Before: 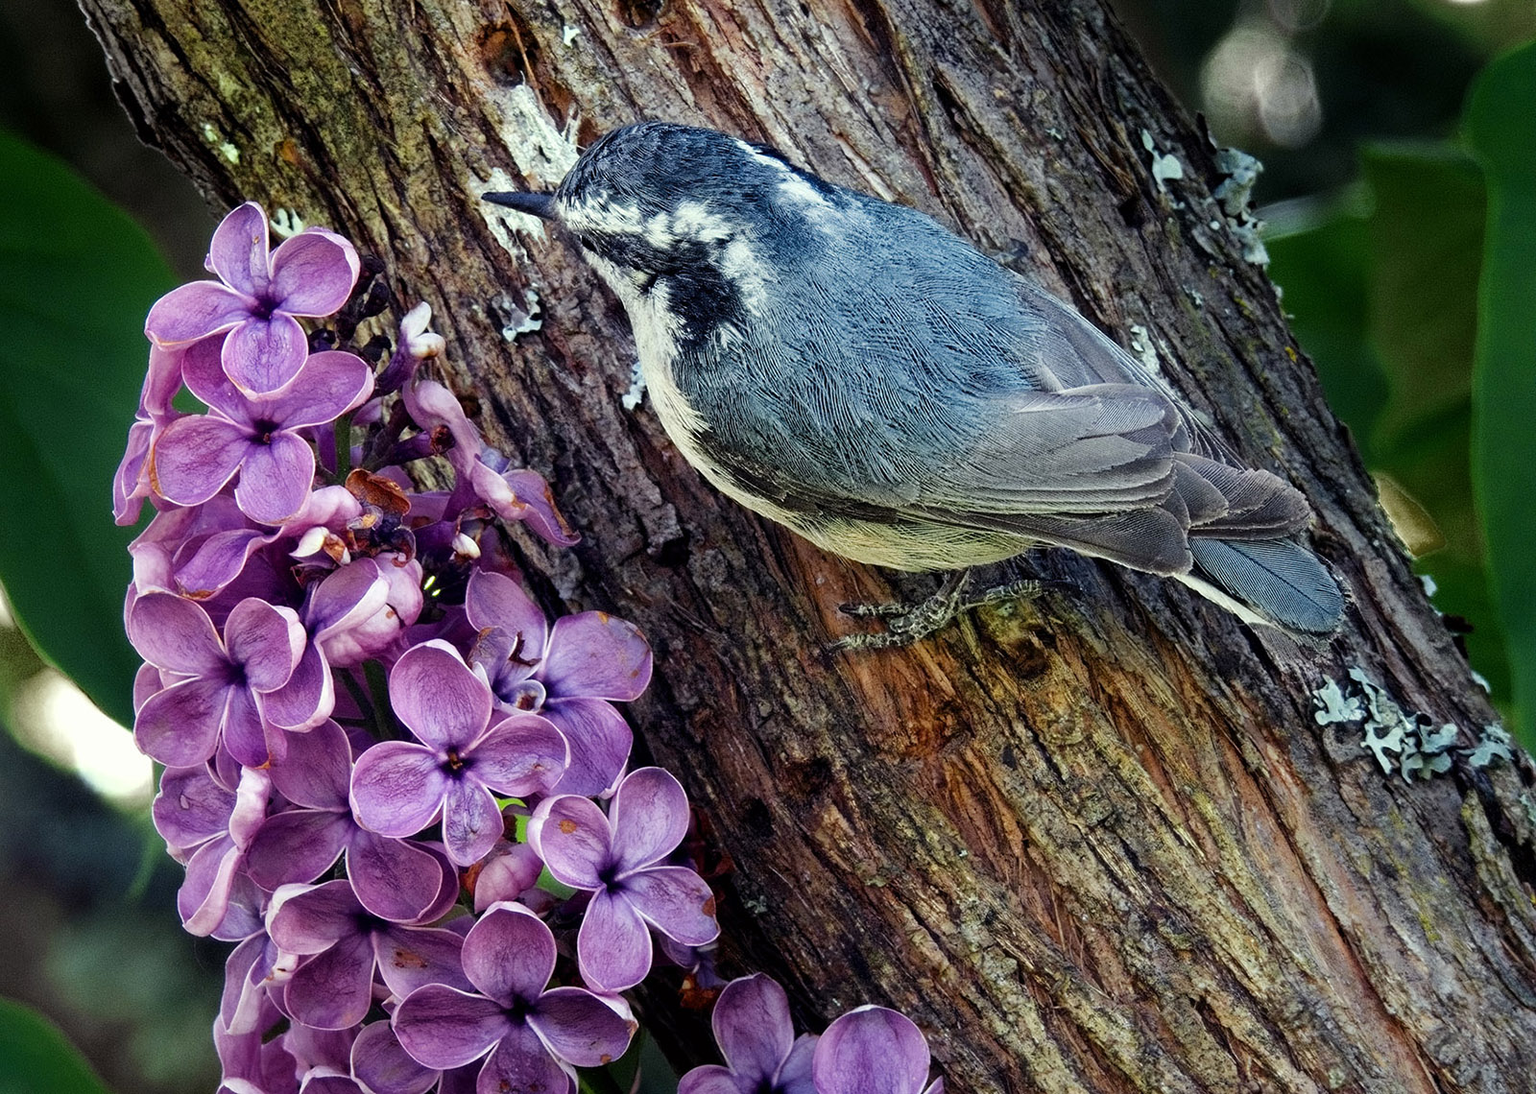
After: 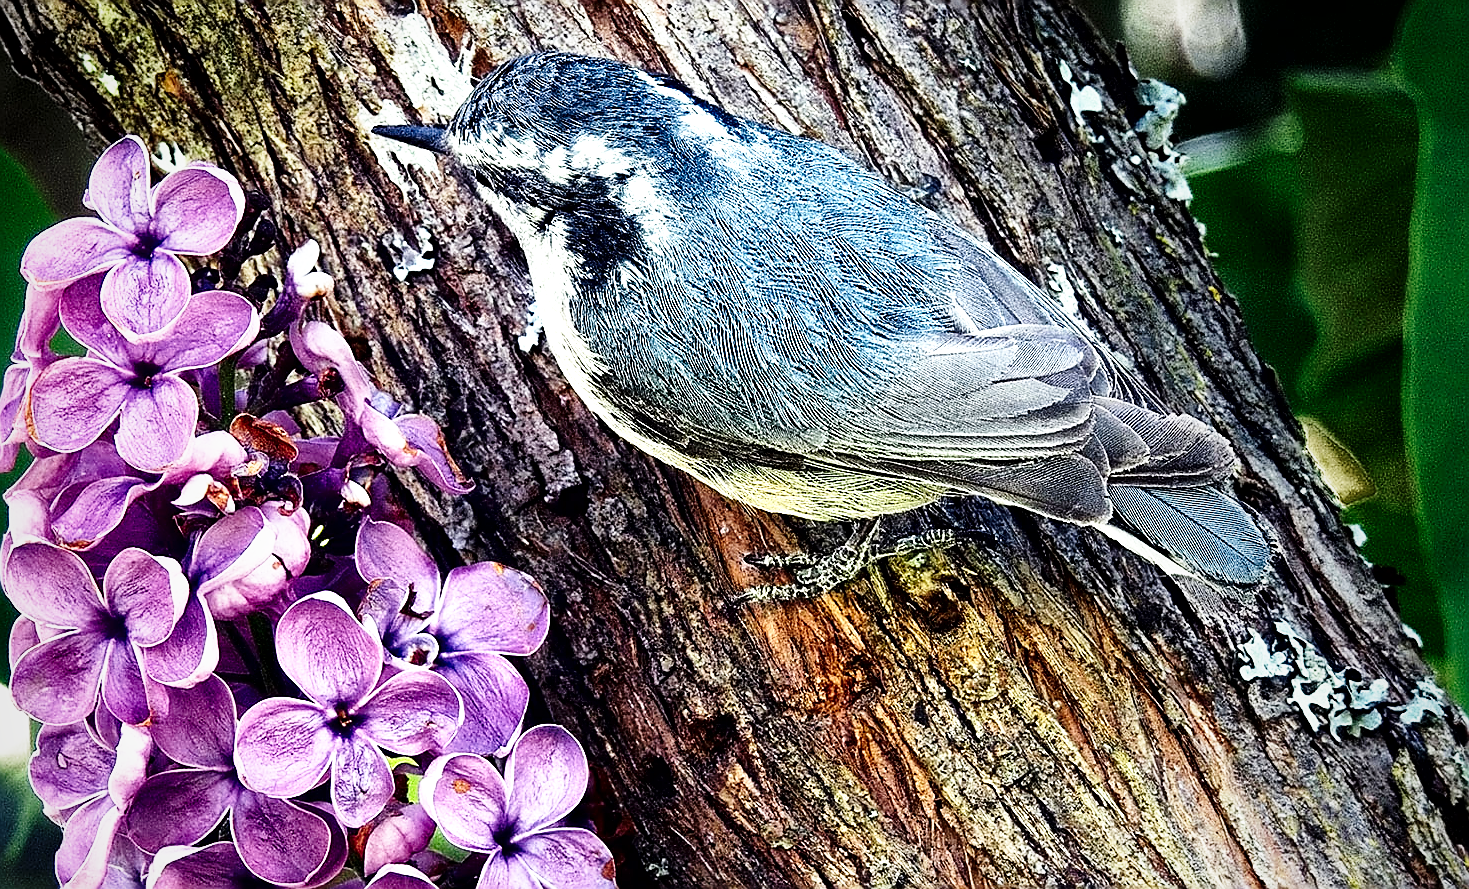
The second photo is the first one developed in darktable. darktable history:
shadows and highlights: shadows 13.79, white point adjustment 1.27, soften with gaussian
sharpen: radius 1.412, amount 1.235, threshold 0.645
contrast brightness saturation: contrast 0.137
crop: left 8.144%, top 6.62%, bottom 15.359%
vignetting: fall-off start 17.97%, fall-off radius 137.85%, brightness -0.298, saturation -0.062, width/height ratio 0.624, shape 0.594
base curve: curves: ch0 [(0, 0) (0.026, 0.03) (0.109, 0.232) (0.351, 0.748) (0.669, 0.968) (1, 1)], preserve colors none
local contrast: mode bilateral grid, contrast 70, coarseness 75, detail 180%, midtone range 0.2
